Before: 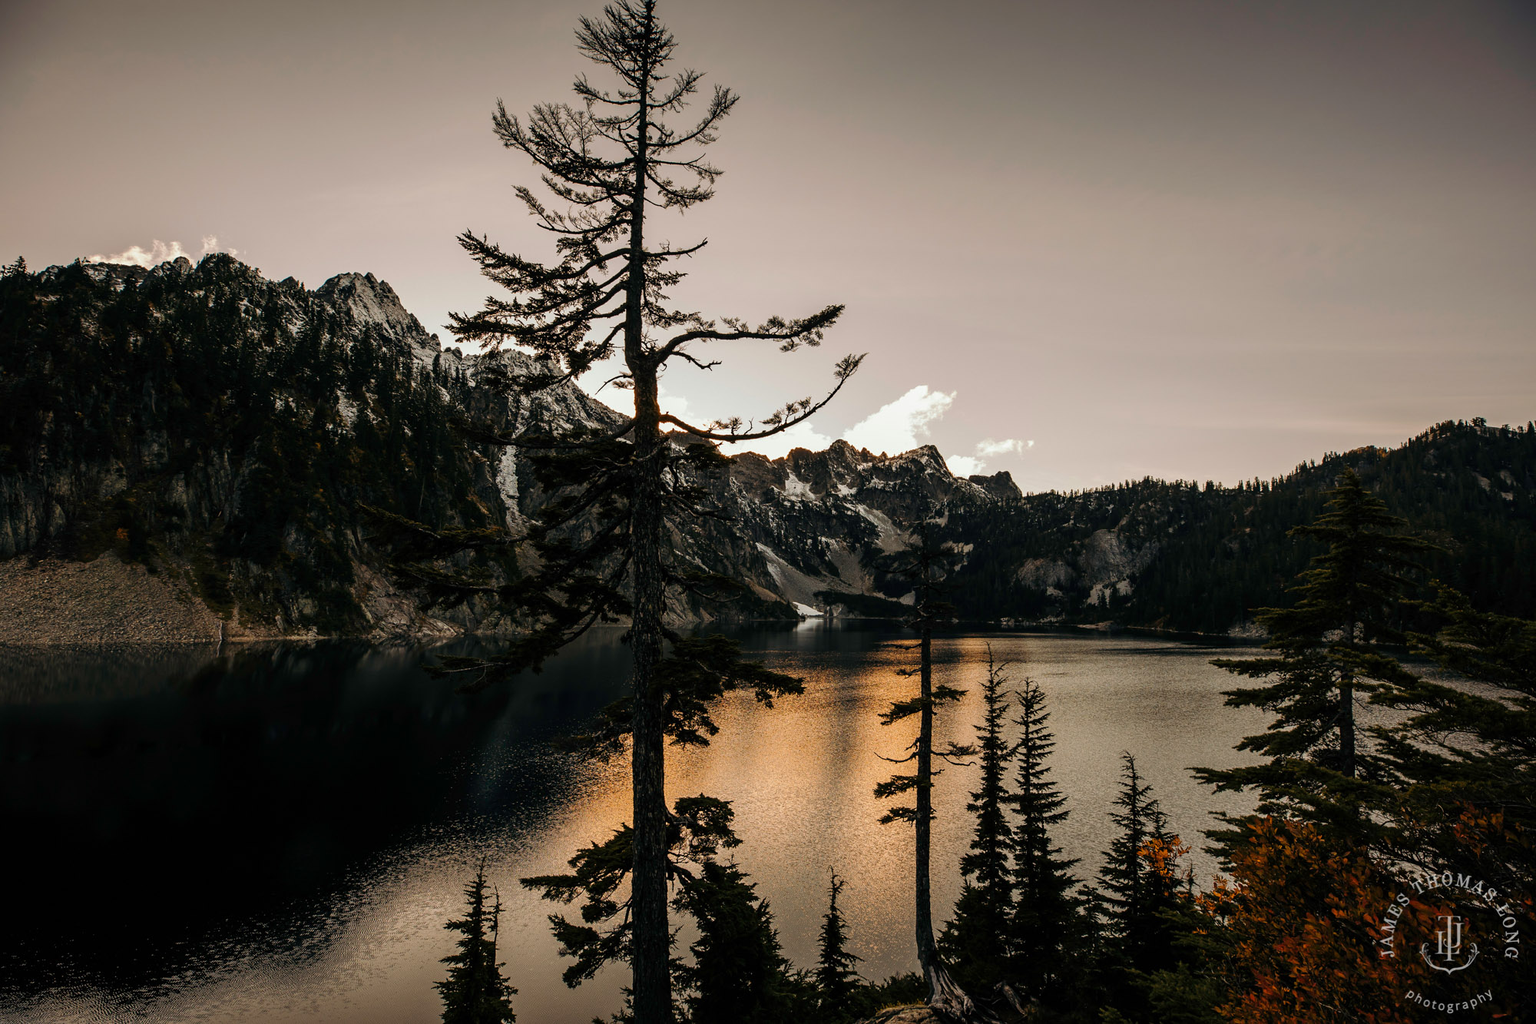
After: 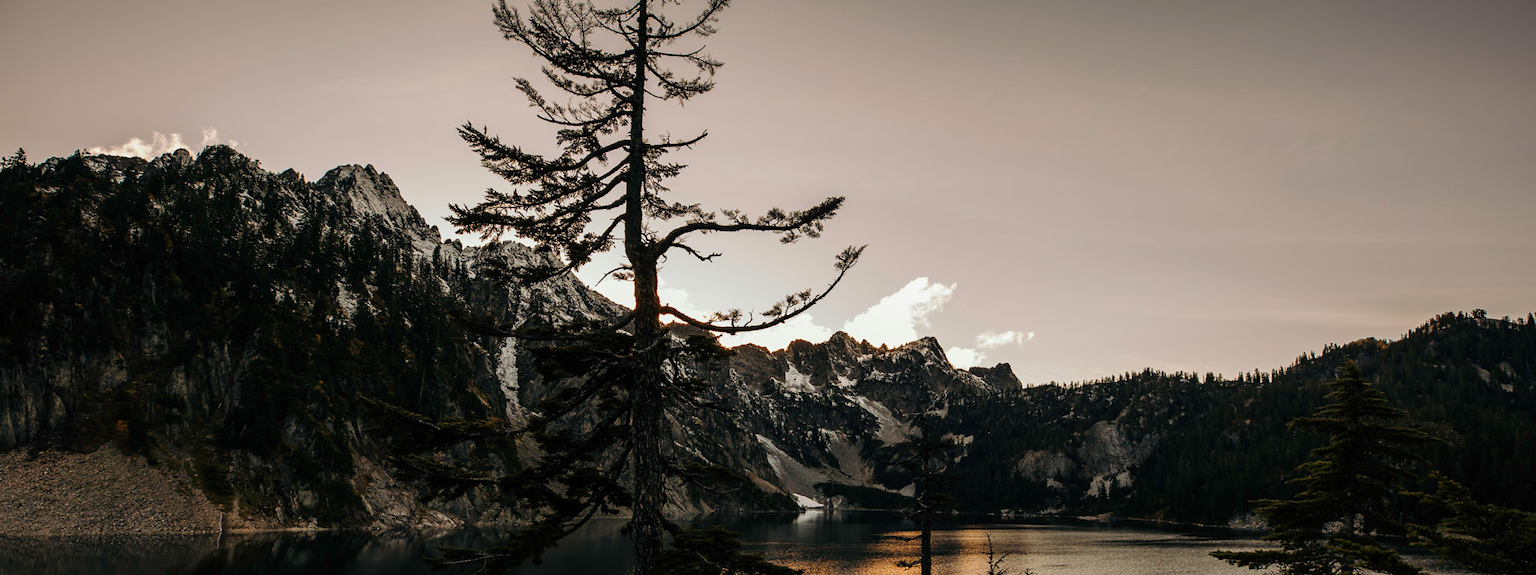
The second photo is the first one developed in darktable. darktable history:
crop and rotate: top 10.579%, bottom 33.224%
